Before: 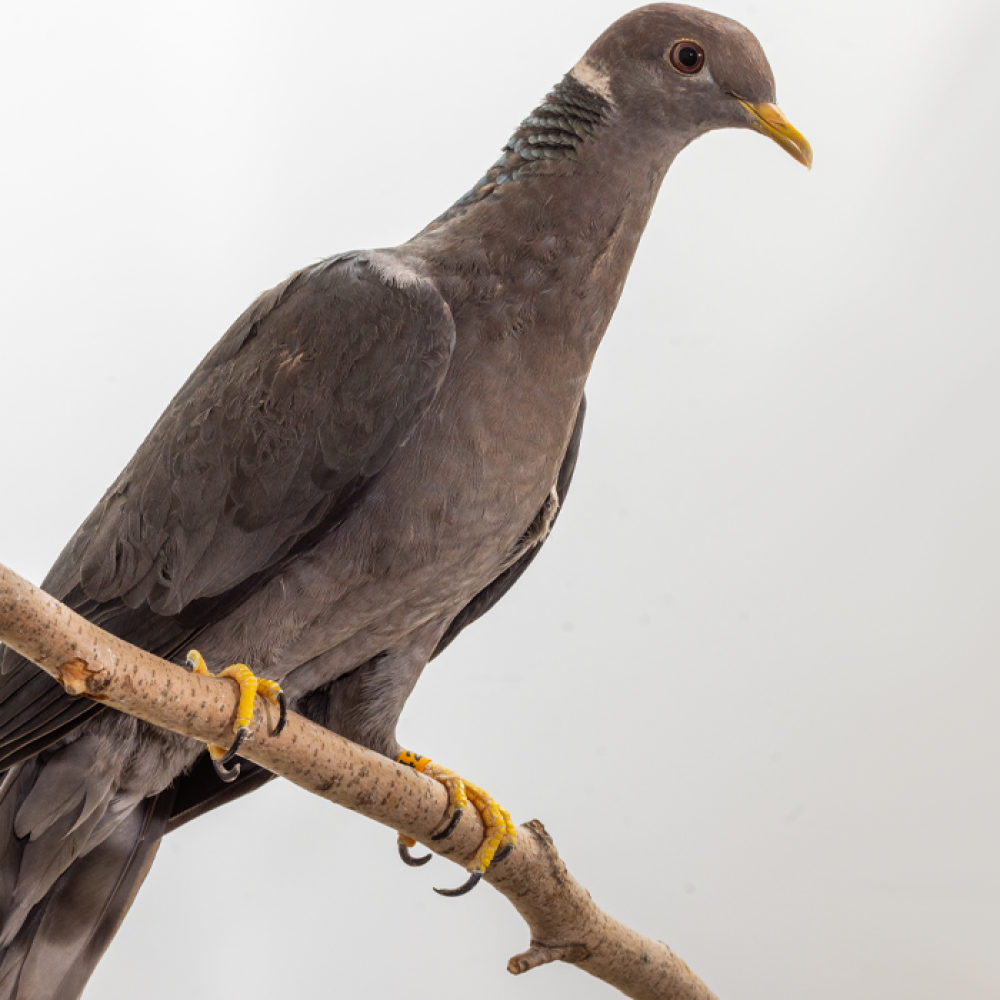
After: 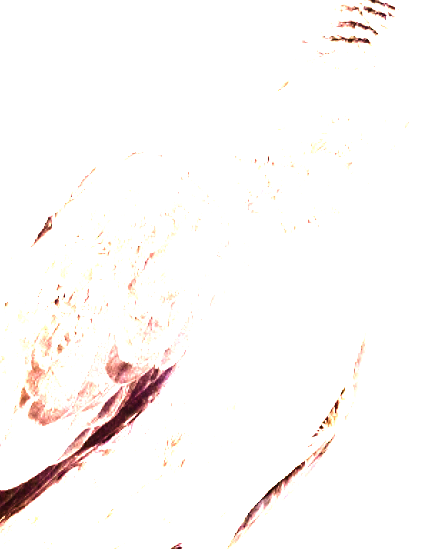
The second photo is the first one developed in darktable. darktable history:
crop: left 20.527%, top 10.746%, right 35.799%, bottom 34.336%
tone equalizer: -7 EV 0.163 EV, -6 EV 0.594 EV, -5 EV 1.17 EV, -4 EV 1.31 EV, -3 EV 1.13 EV, -2 EV 0.6 EV, -1 EV 0.15 EV, mask exposure compensation -0.494 EV
contrast brightness saturation: contrast 0.195, brightness -0.102, saturation 0.205
velvia: on, module defaults
base curve: curves: ch0 [(0, 0) (0.007, 0.004) (0.027, 0.03) (0.046, 0.07) (0.207, 0.54) (0.442, 0.872) (0.673, 0.972) (1, 1)], preserve colors none
exposure: exposure 0.66 EV, compensate highlight preservation false
levels: levels [0, 0.281, 0.562]
